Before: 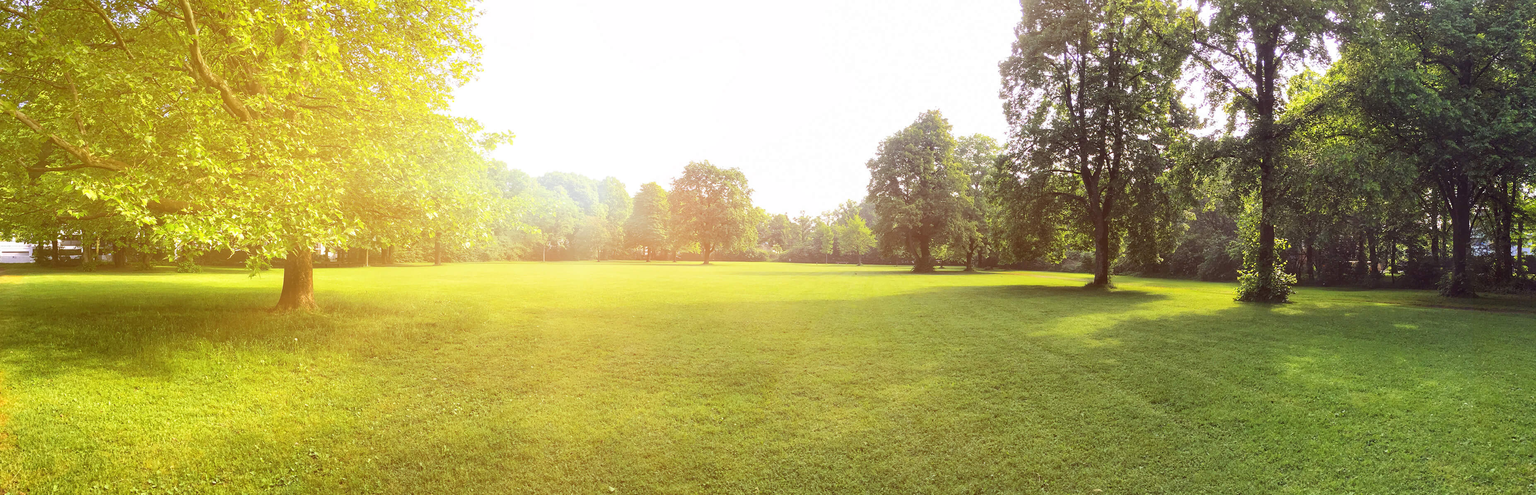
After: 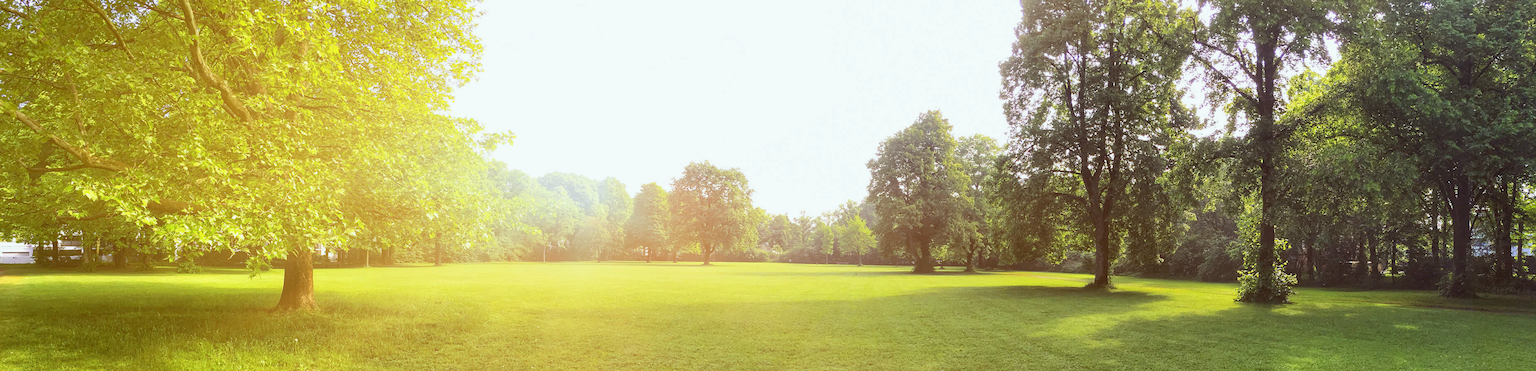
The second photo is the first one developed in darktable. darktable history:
crop: bottom 24.988%
white balance: emerald 1
color balance: lift [1.004, 1.002, 1.002, 0.998], gamma [1, 1.007, 1.002, 0.993], gain [1, 0.977, 1.013, 1.023], contrast -3.64%
